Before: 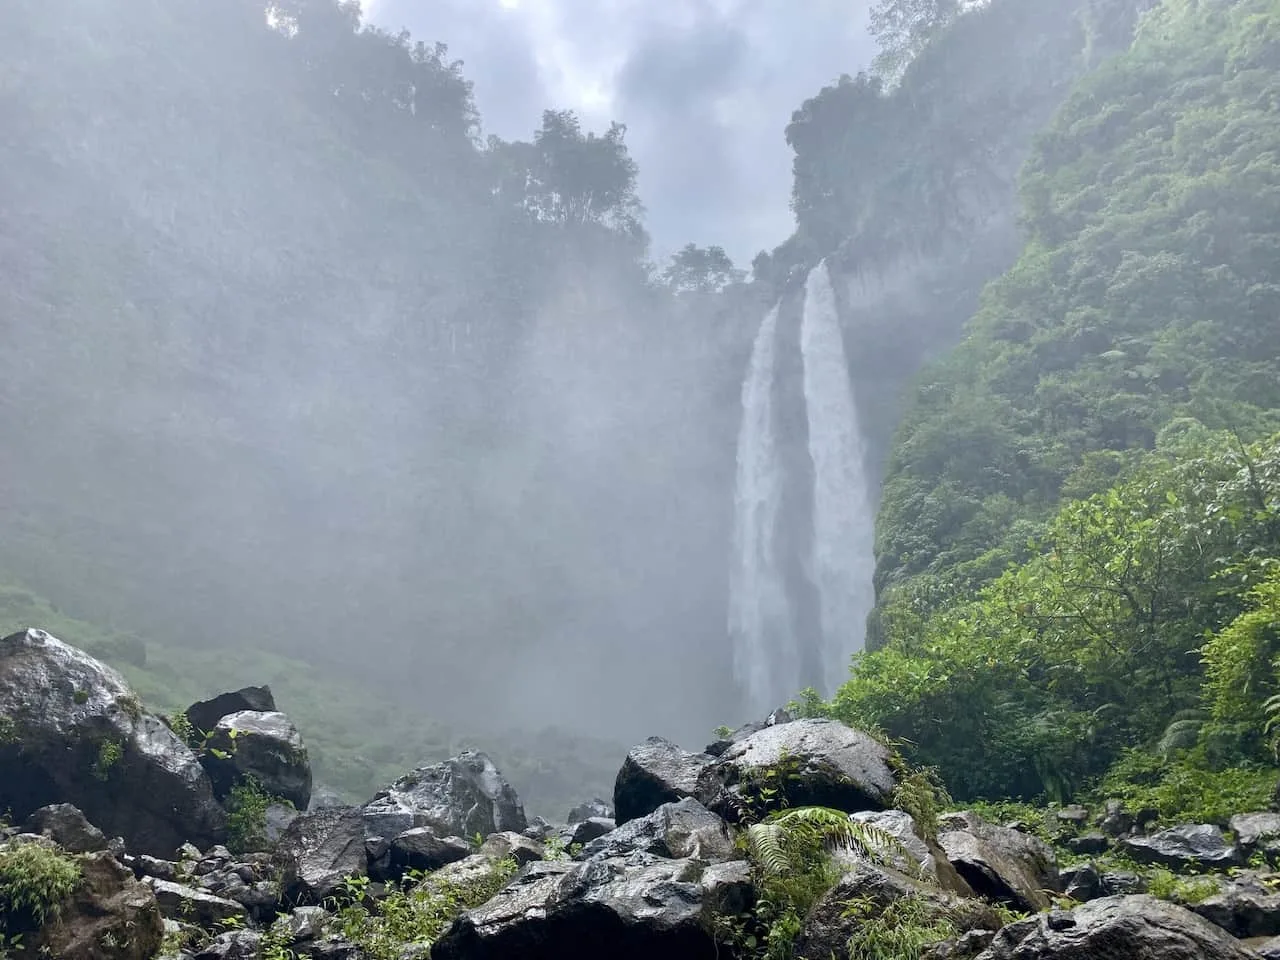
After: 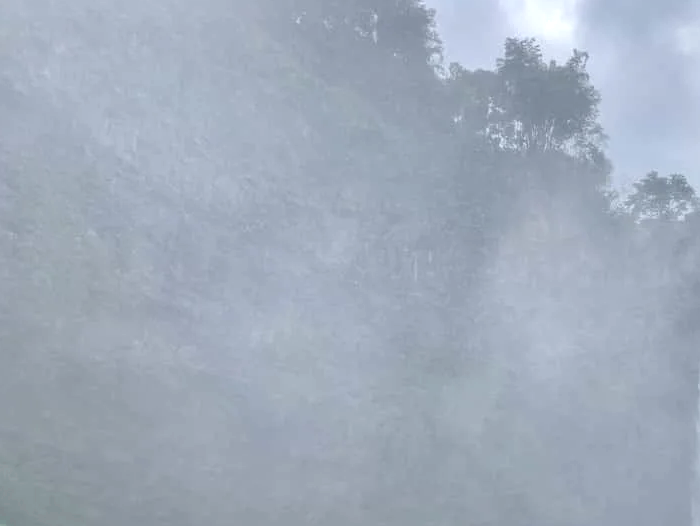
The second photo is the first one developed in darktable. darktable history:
crop and rotate: left 3.047%, top 7.509%, right 42.236%, bottom 37.598%
color zones: curves: ch0 [(0.25, 0.5) (0.423, 0.5) (0.443, 0.5) (0.521, 0.756) (0.568, 0.5) (0.576, 0.5) (0.75, 0.5)]; ch1 [(0.25, 0.5) (0.423, 0.5) (0.443, 0.5) (0.539, 0.873) (0.624, 0.565) (0.631, 0.5) (0.75, 0.5)]
local contrast: on, module defaults
